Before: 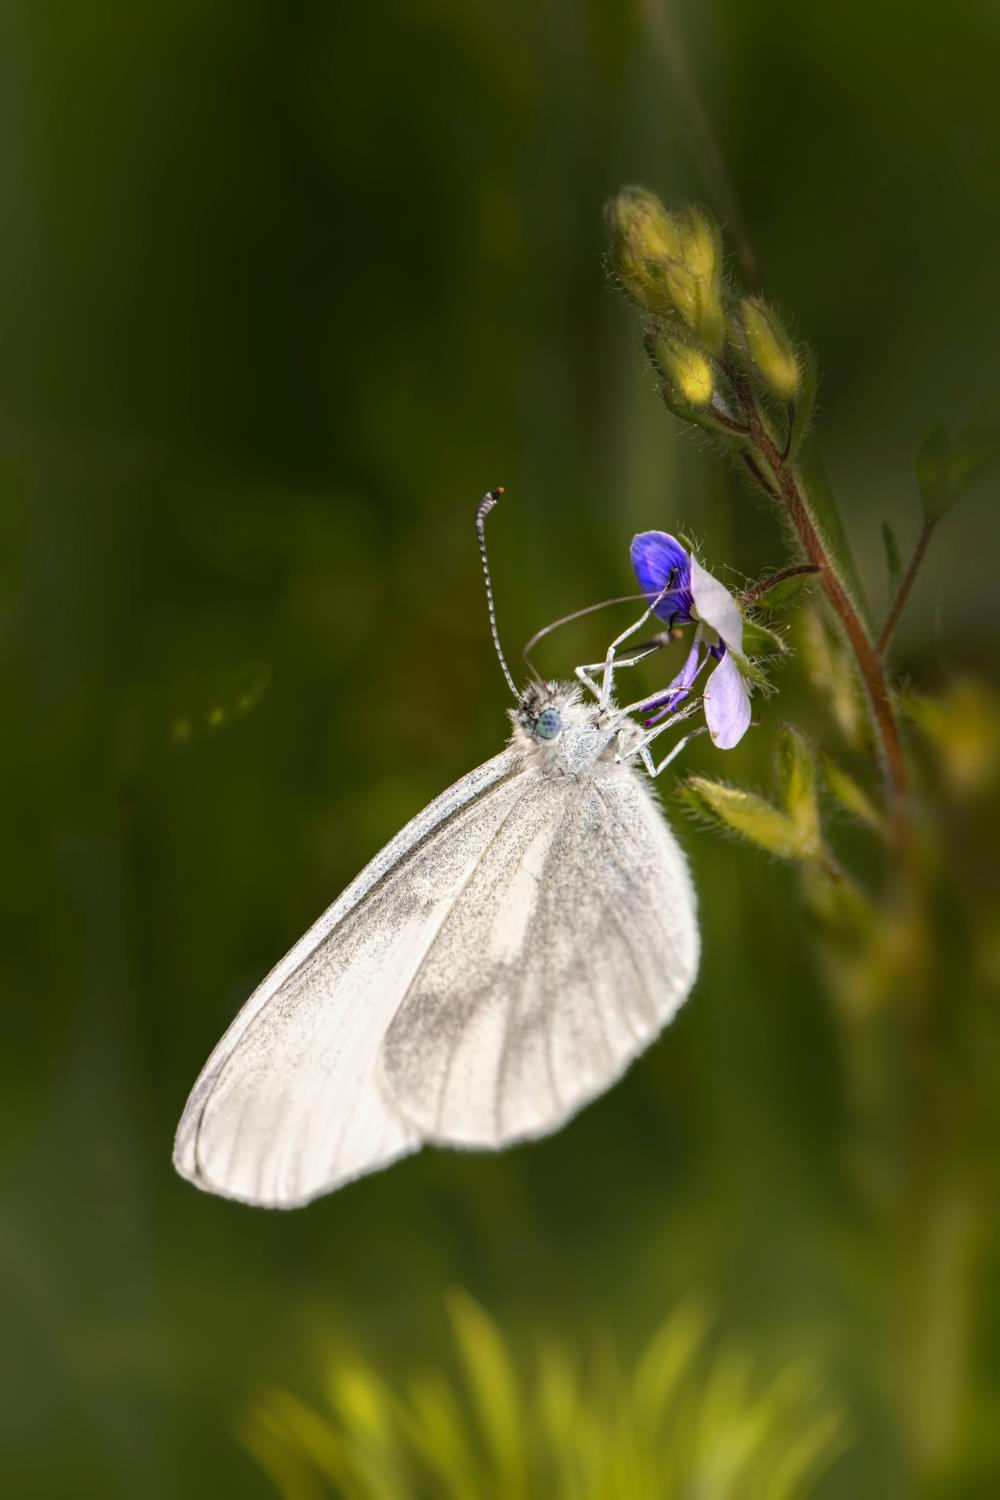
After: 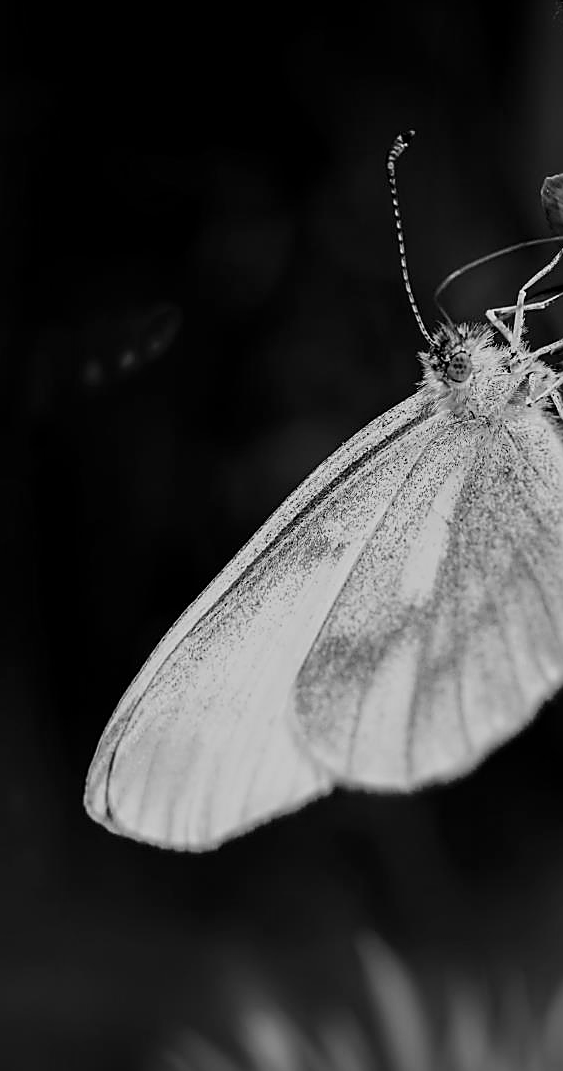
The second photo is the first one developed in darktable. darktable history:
levels: mode automatic, black 8.58%, gray 59.42%, levels [0, 0.445, 1]
filmic rgb: black relative exposure -7.32 EV, white relative exposure 5.09 EV, hardness 3.2
monochrome: on, module defaults
crop: left 8.966%, top 23.852%, right 34.699%, bottom 4.703%
sharpen: radius 1.4, amount 1.25, threshold 0.7
color balance: lift [1.001, 1.007, 1, 0.993], gamma [1.023, 1.026, 1.01, 0.974], gain [0.964, 1.059, 1.073, 0.927]
